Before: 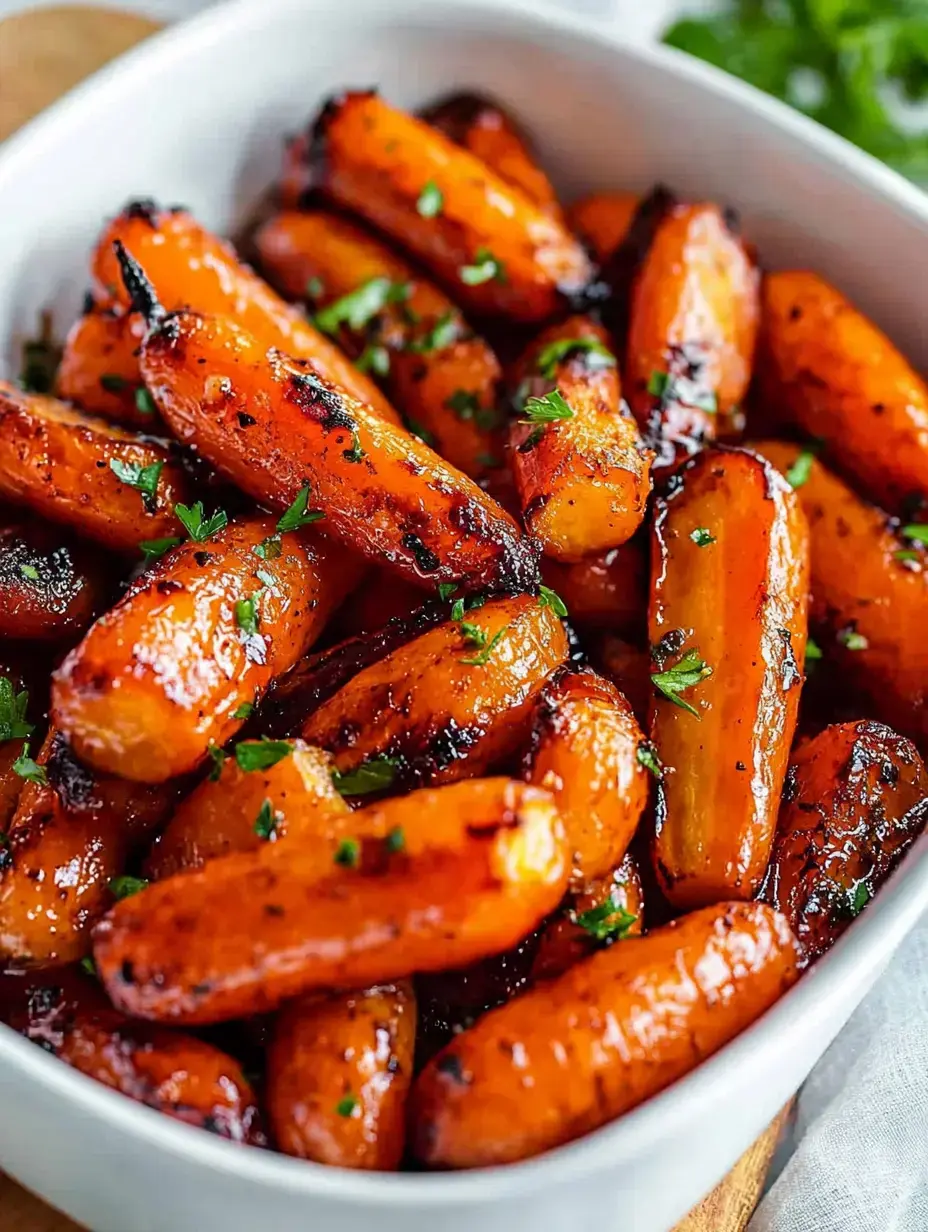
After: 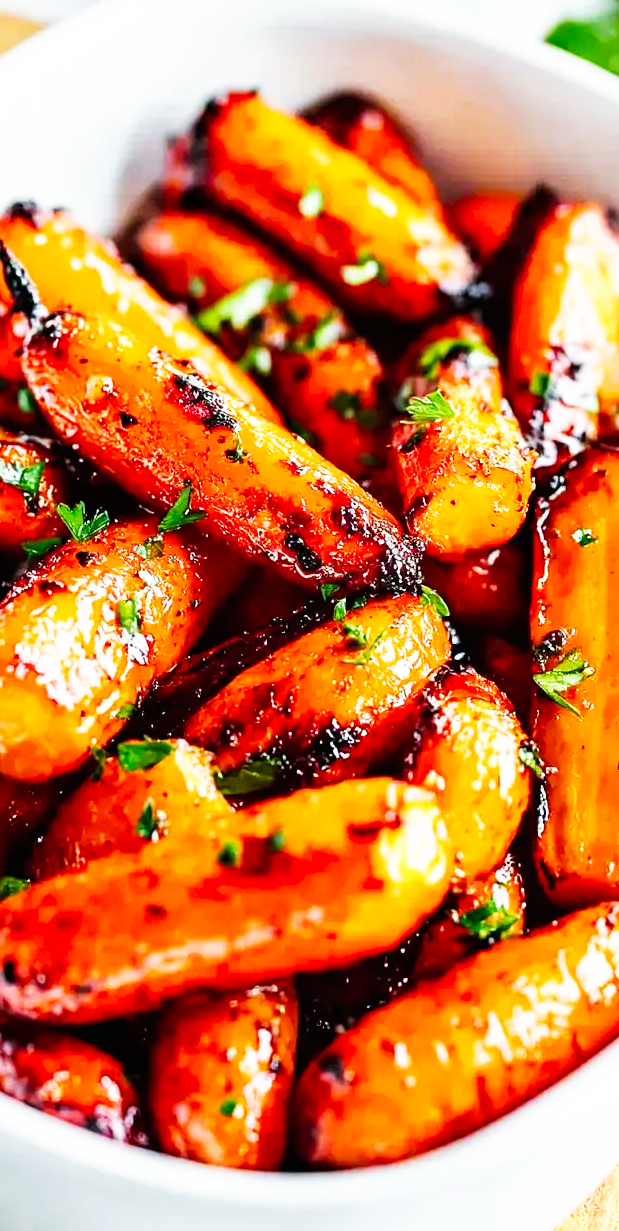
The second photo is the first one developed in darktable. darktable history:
crop and rotate: left 12.73%, right 20.494%
base curve: curves: ch0 [(0, 0) (0.007, 0.004) (0.027, 0.03) (0.046, 0.07) (0.207, 0.54) (0.442, 0.872) (0.673, 0.972) (1, 1)], preserve colors none
